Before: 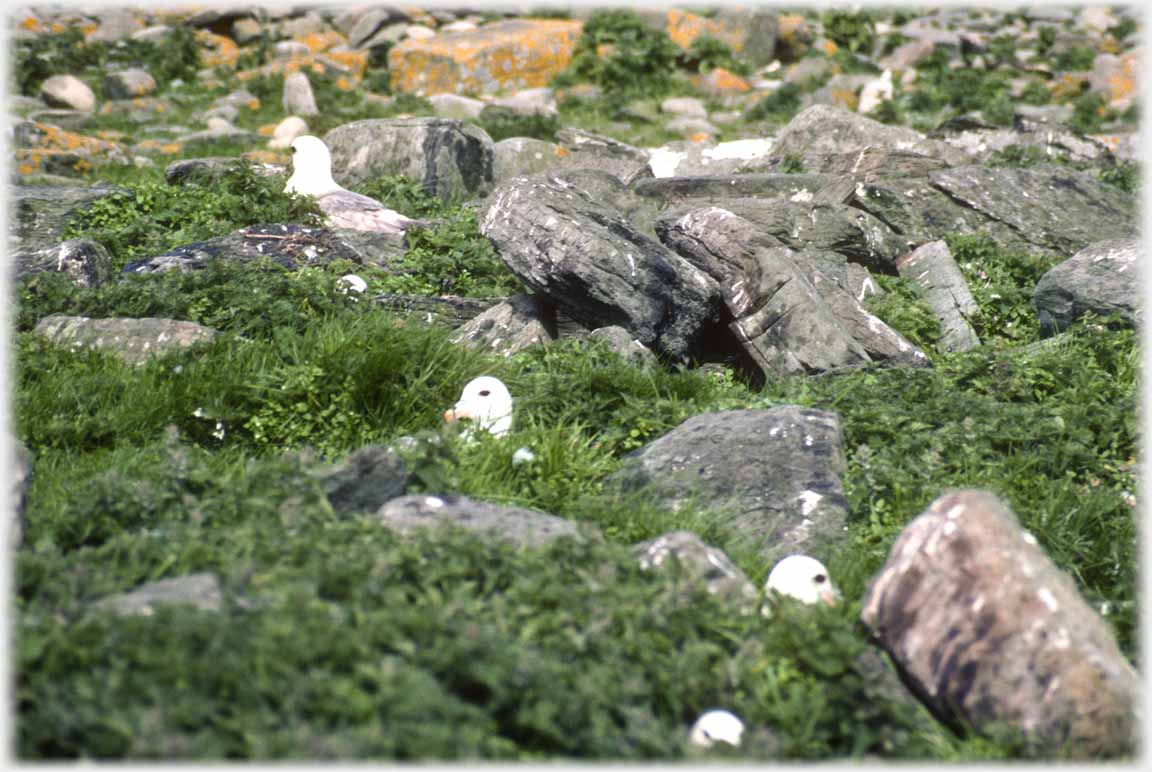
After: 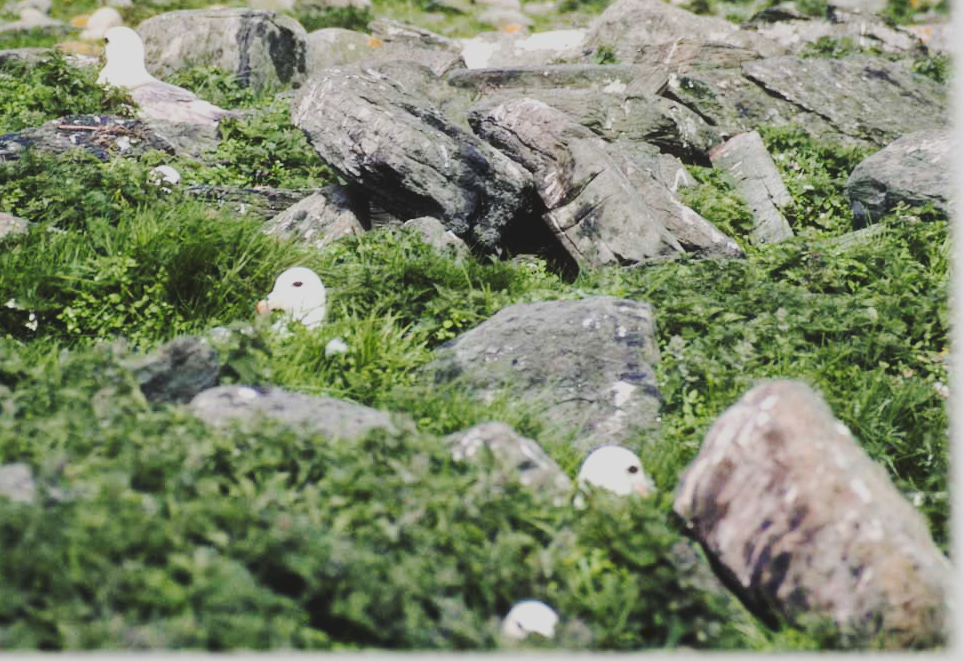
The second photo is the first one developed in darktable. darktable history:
exposure: black level correction 0.001, compensate highlight preservation false
tone curve: curves: ch0 [(0, 0) (0.003, 0.1) (0.011, 0.101) (0.025, 0.11) (0.044, 0.126) (0.069, 0.14) (0.1, 0.158) (0.136, 0.18) (0.177, 0.206) (0.224, 0.243) (0.277, 0.293) (0.335, 0.36) (0.399, 0.446) (0.468, 0.537) (0.543, 0.618) (0.623, 0.694) (0.709, 0.763) (0.801, 0.836) (0.898, 0.908) (1, 1)], preserve colors none
filmic rgb: black relative exposure -7.65 EV, white relative exposure 4.56 EV, hardness 3.61
crop: left 16.315%, top 14.246%
